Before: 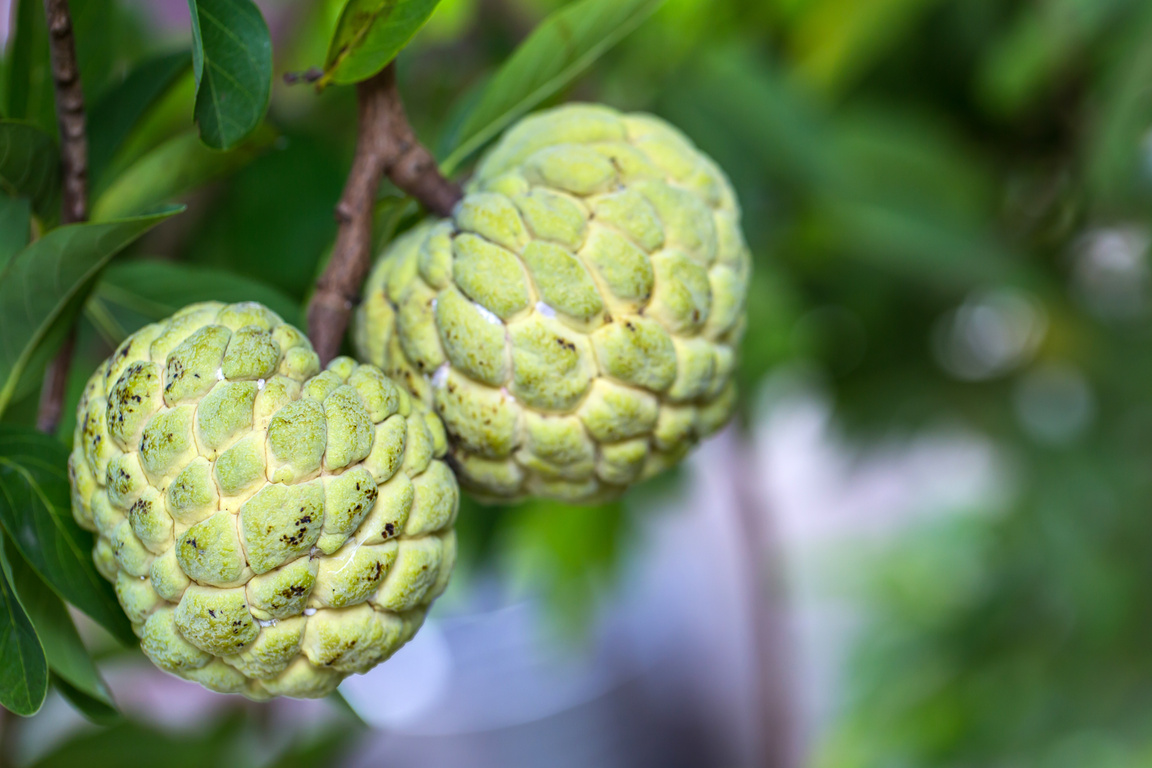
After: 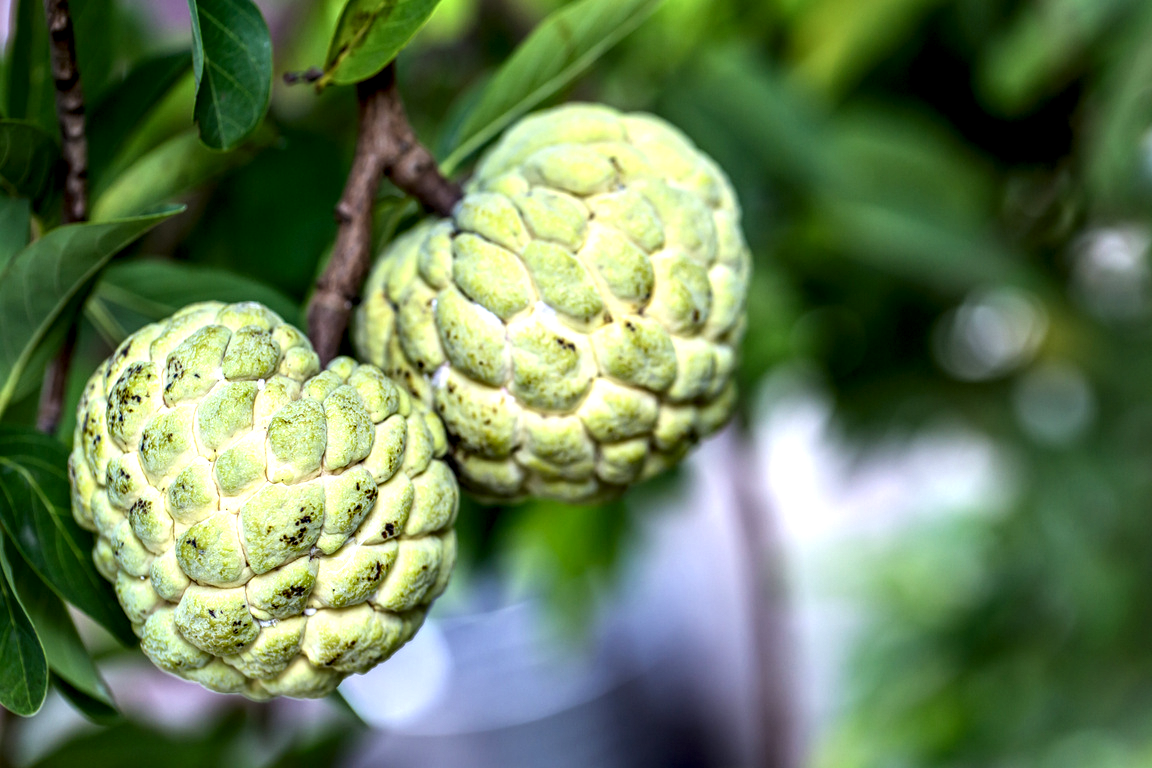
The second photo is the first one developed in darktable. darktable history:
local contrast: highlights 80%, shadows 57%, detail 175%, midtone range 0.602
white balance: red 0.986, blue 1.01
